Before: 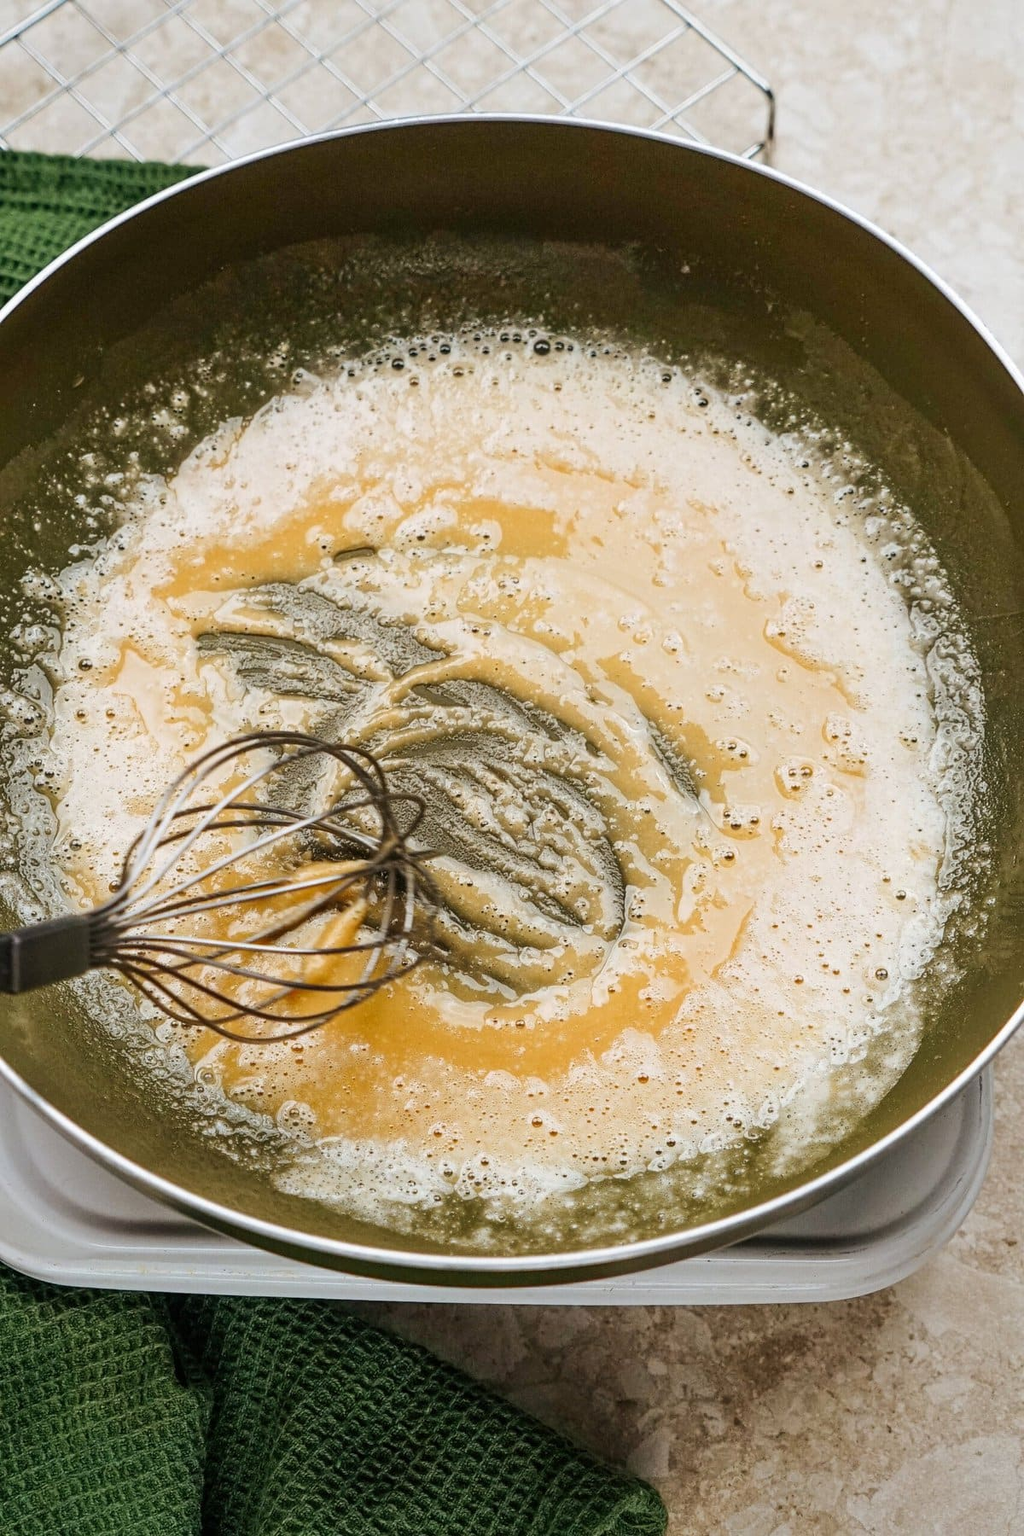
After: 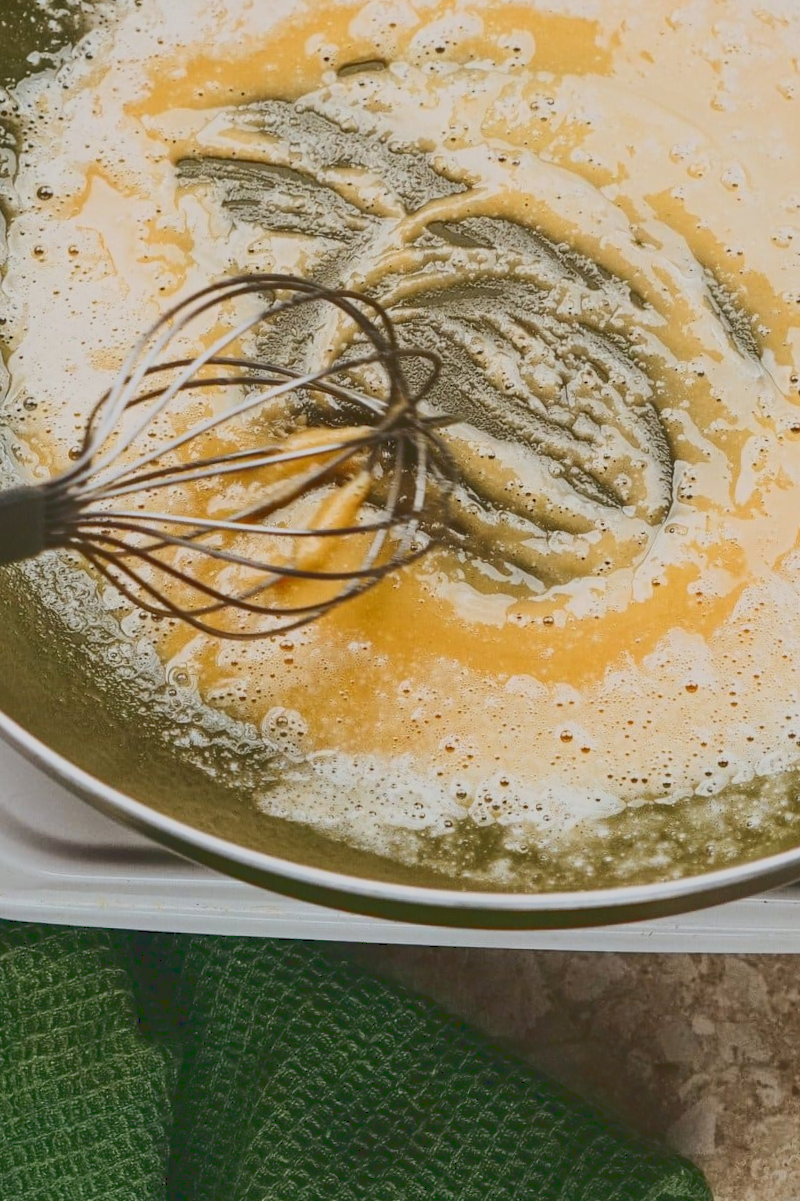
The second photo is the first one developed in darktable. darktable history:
crop and rotate: angle -0.82°, left 3.85%, top 31.828%, right 27.992%
tone curve: curves: ch0 [(0, 0.148) (0.191, 0.225) (0.712, 0.695) (0.864, 0.797) (1, 0.839)]
